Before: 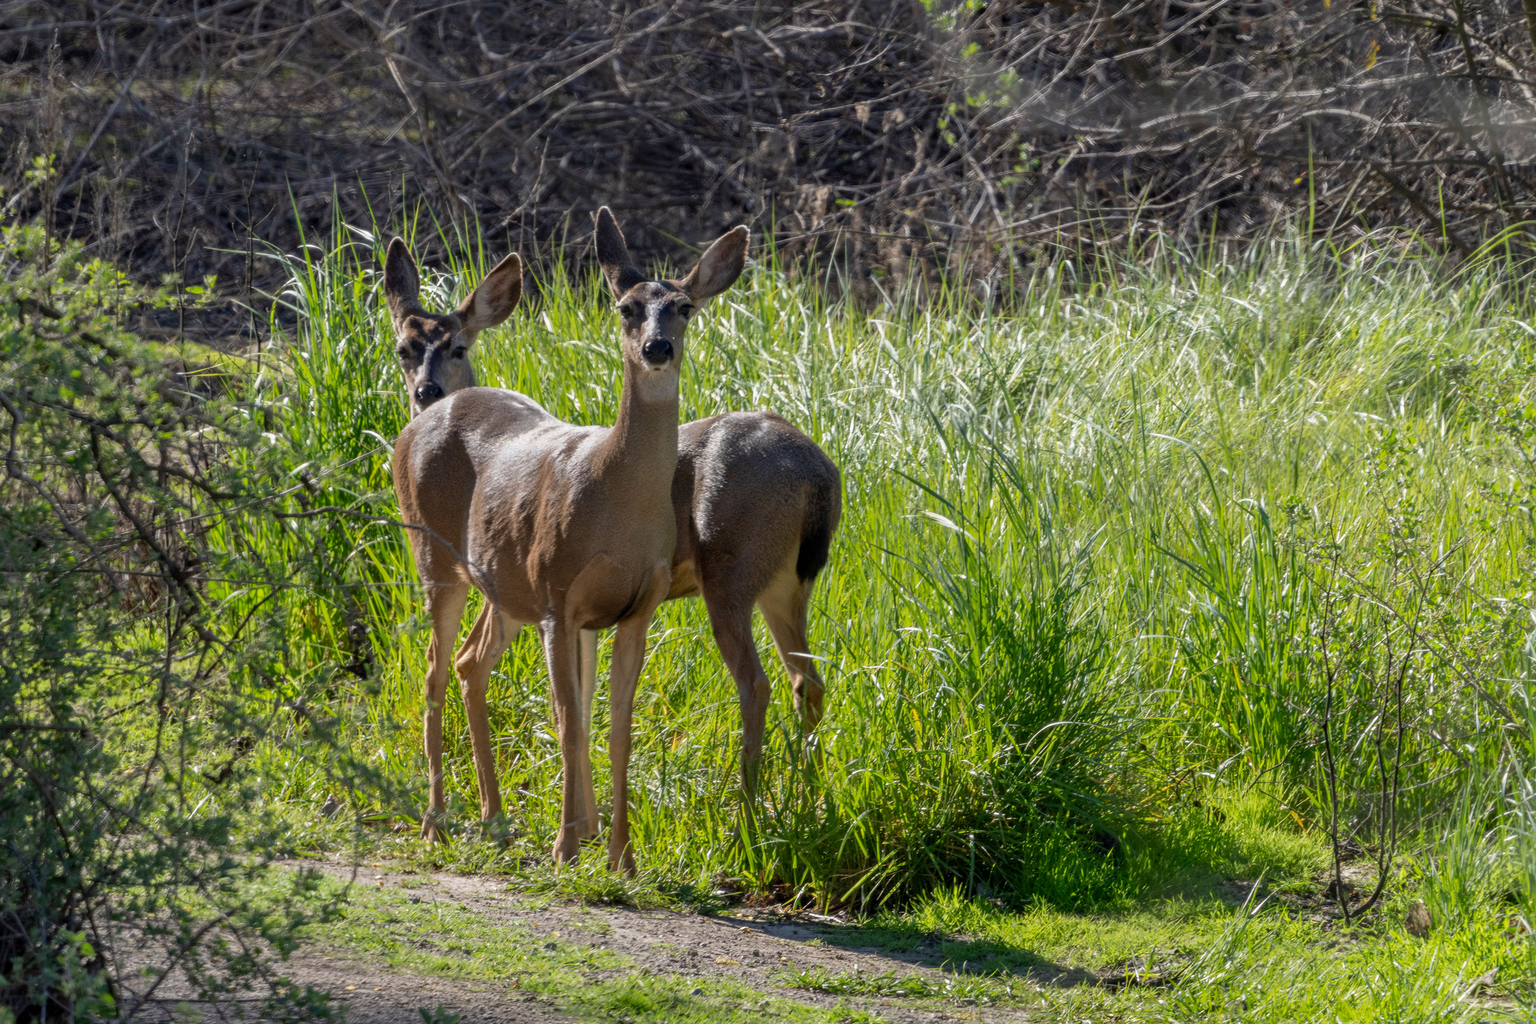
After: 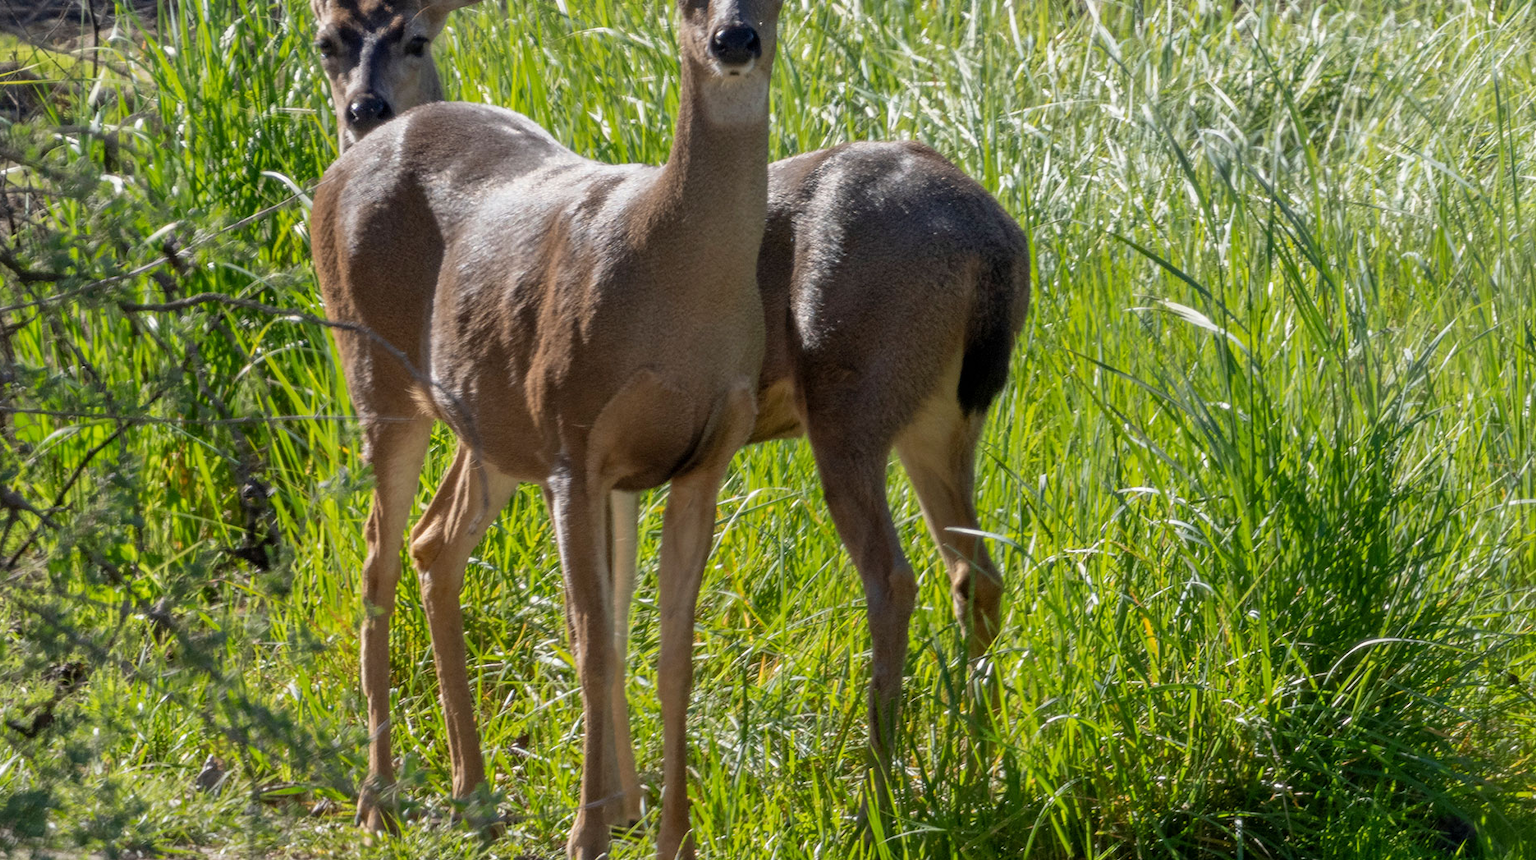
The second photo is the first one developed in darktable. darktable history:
crop: left 12.982%, top 31.6%, right 24.622%, bottom 15.978%
